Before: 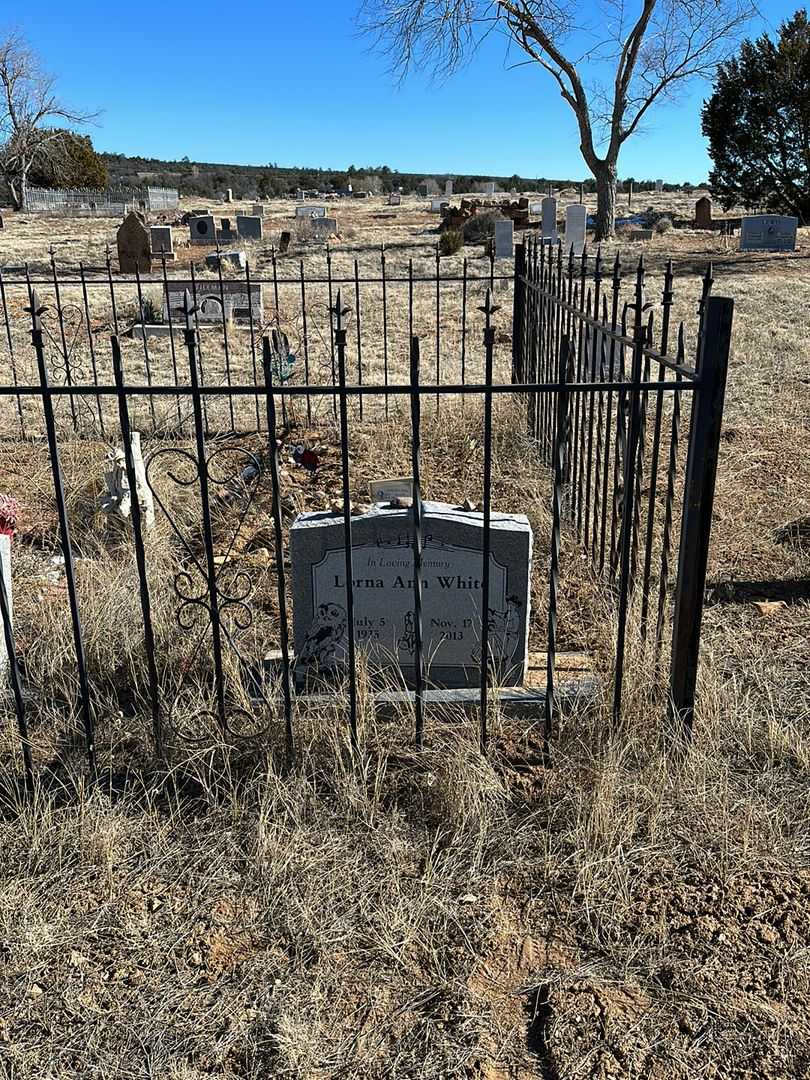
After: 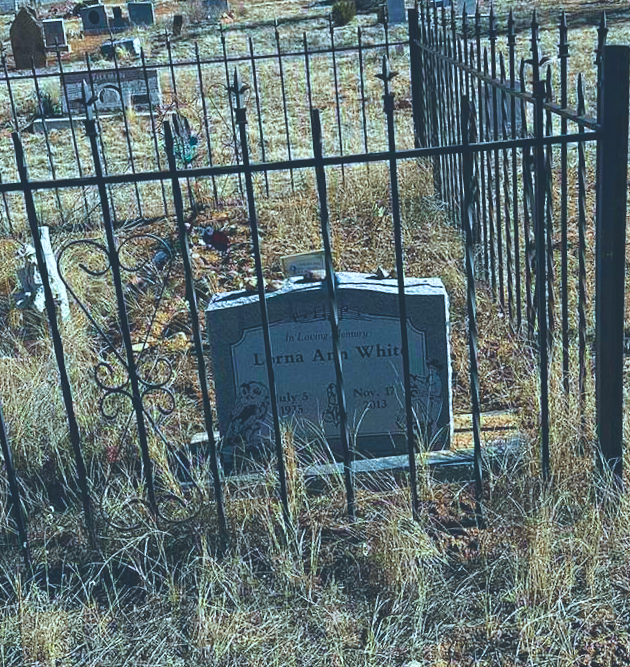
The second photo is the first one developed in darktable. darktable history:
rotate and perspective: rotation -4.57°, crop left 0.054, crop right 0.944, crop top 0.087, crop bottom 0.914
exposure: black level correction -0.028, compensate highlight preservation false
crop: left 9.712%, top 16.928%, right 10.845%, bottom 12.332%
velvia: strength 75%
color calibration: illuminant Planckian (black body), x 0.378, y 0.375, temperature 4065 K
